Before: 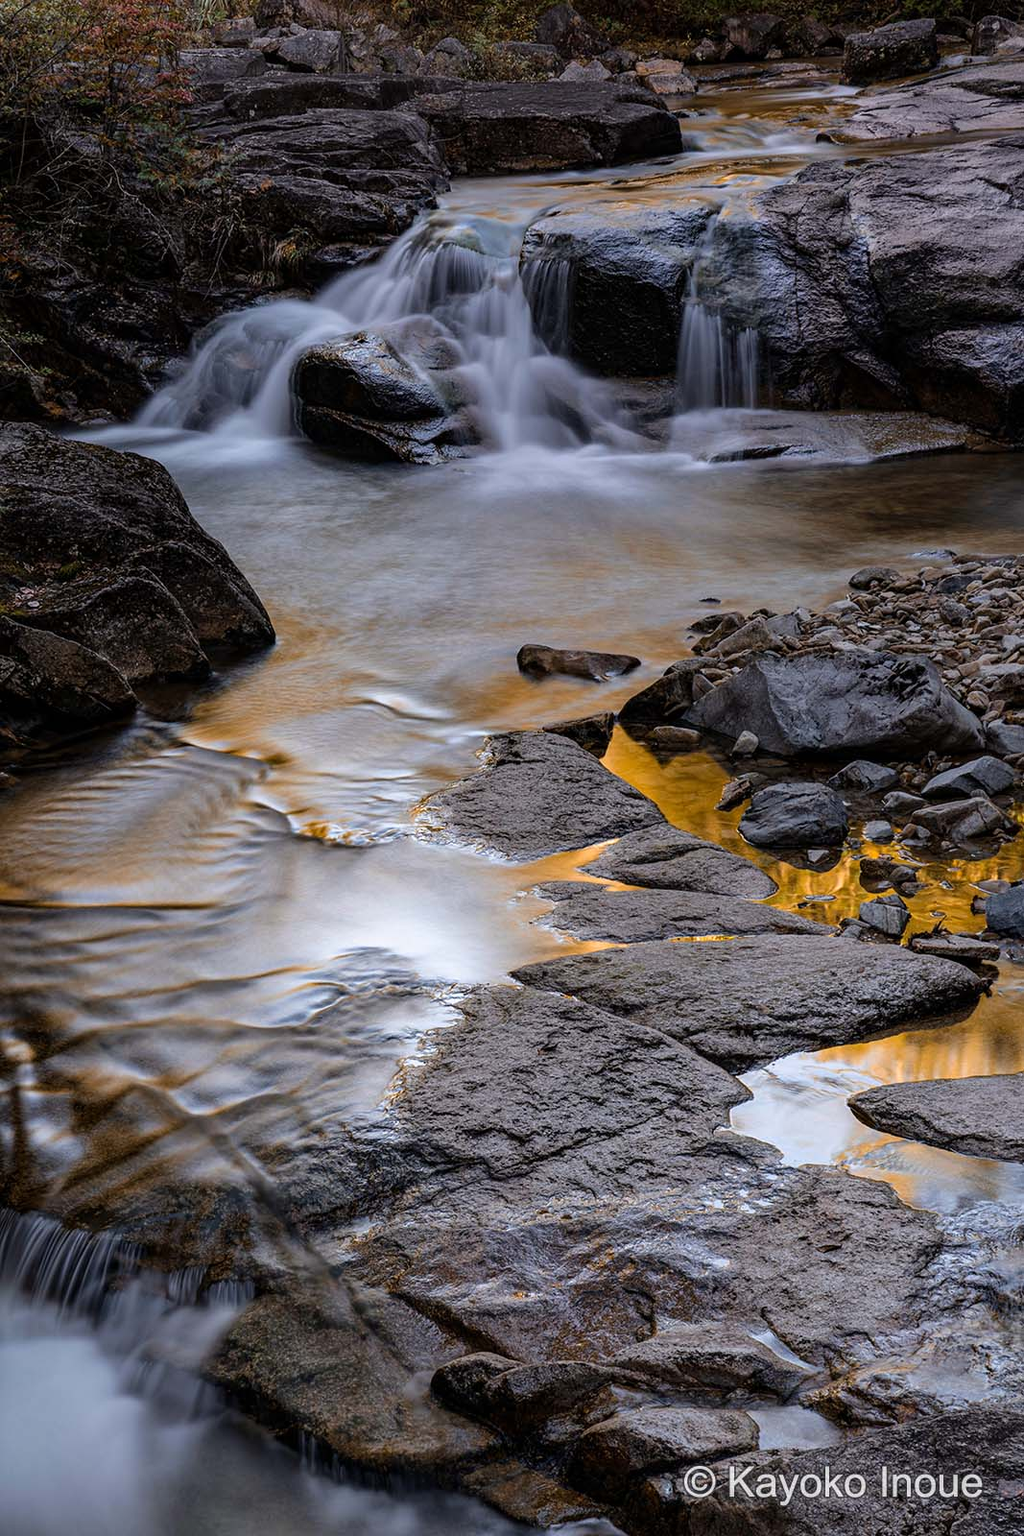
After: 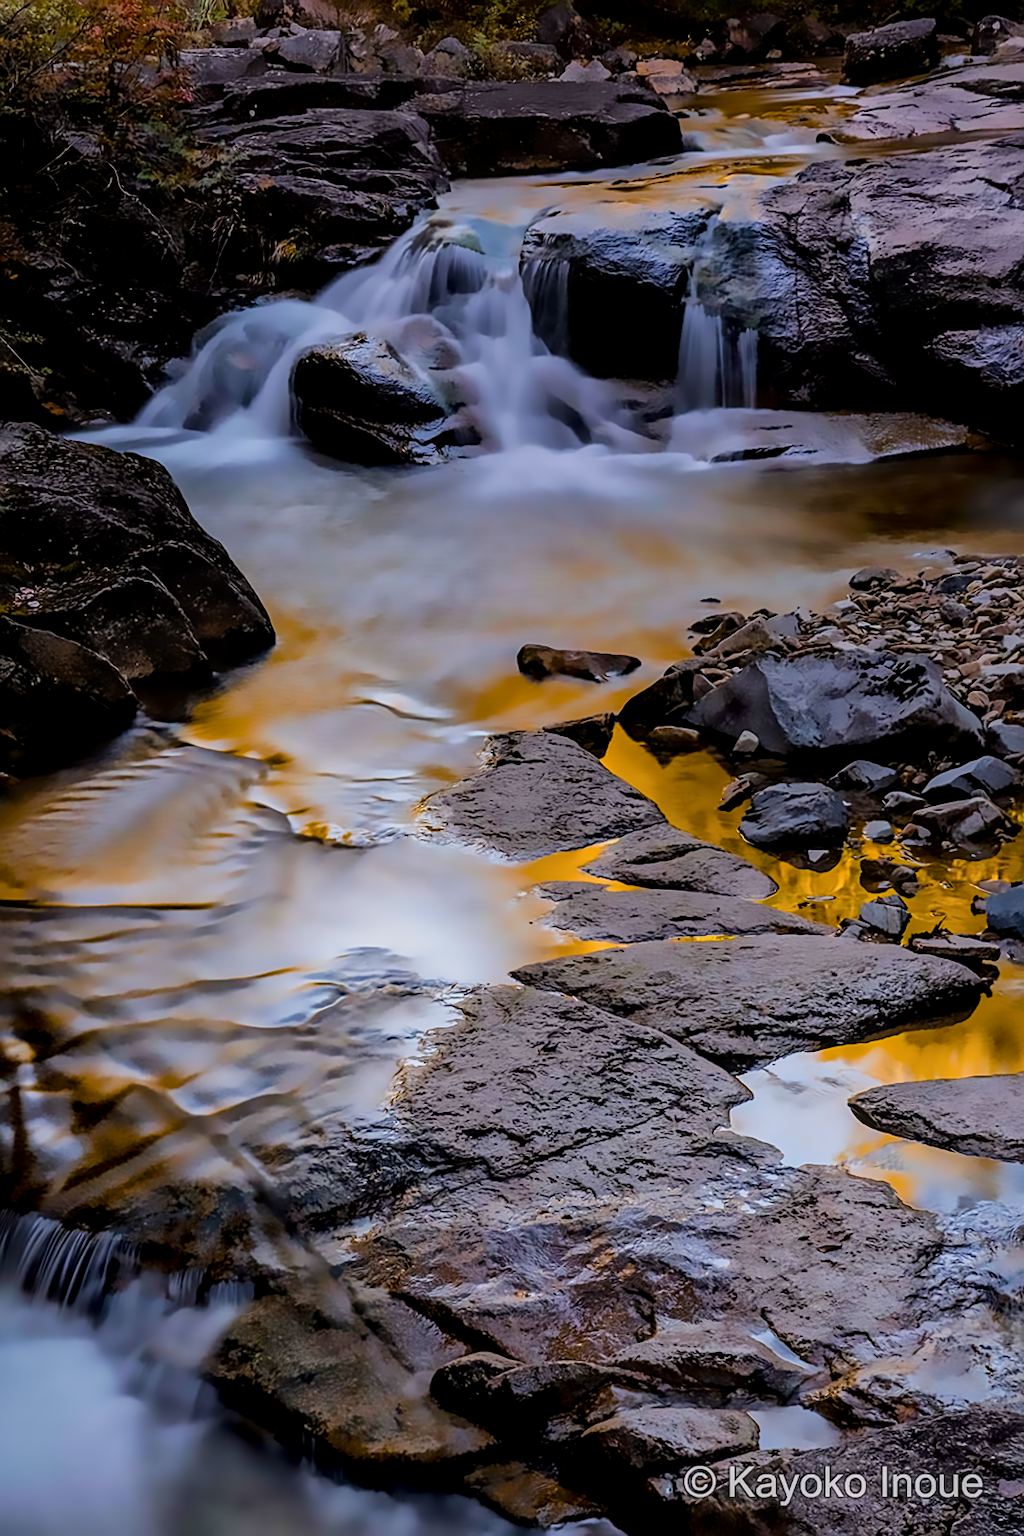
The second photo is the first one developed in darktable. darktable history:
astrophoto denoise: patch size 1, strength 100%, luma 100%
sharpen: on, module defaults
local contrast: on, module defaults
filmic rgb: hardness 4.17
color balance rgb: linear chroma grading › global chroma 23.15%, perceptual saturation grading › global saturation 28.7%, perceptual saturation grading › mid-tones 12.04%, perceptual saturation grading › shadows 10.19%, global vibrance 22.22%
